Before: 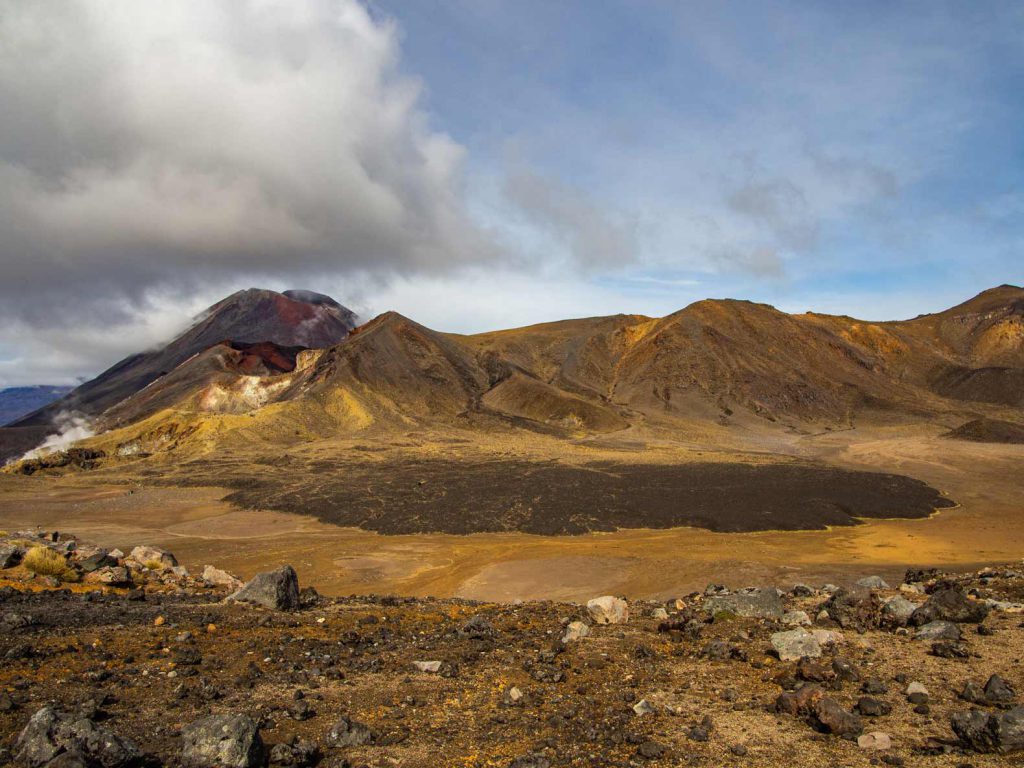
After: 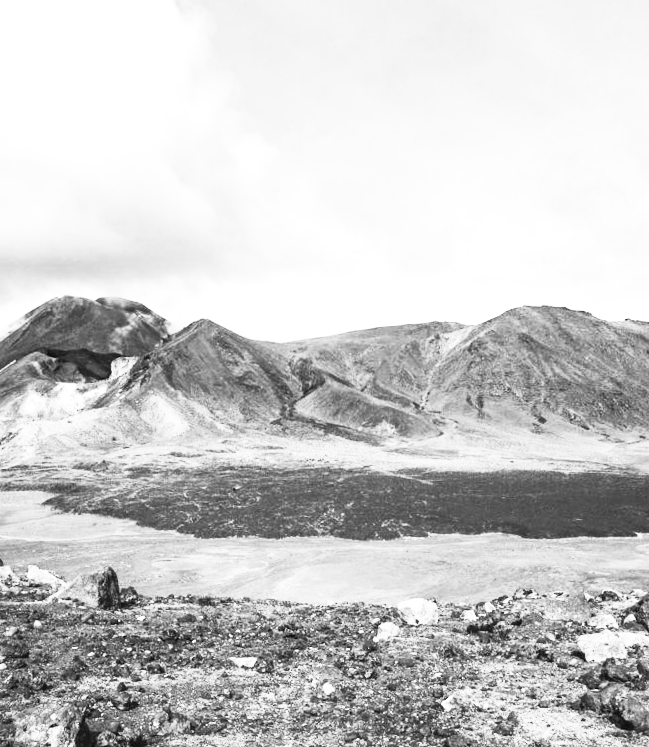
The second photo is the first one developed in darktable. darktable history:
crop and rotate: left 15.754%, right 17.579%
exposure: black level correction 0, exposure 0.9 EV, compensate exposure bias true, compensate highlight preservation false
rotate and perspective: rotation 0.074°, lens shift (vertical) 0.096, lens shift (horizontal) -0.041, crop left 0.043, crop right 0.952, crop top 0.024, crop bottom 0.979
contrast brightness saturation: contrast 0.53, brightness 0.47, saturation -1
